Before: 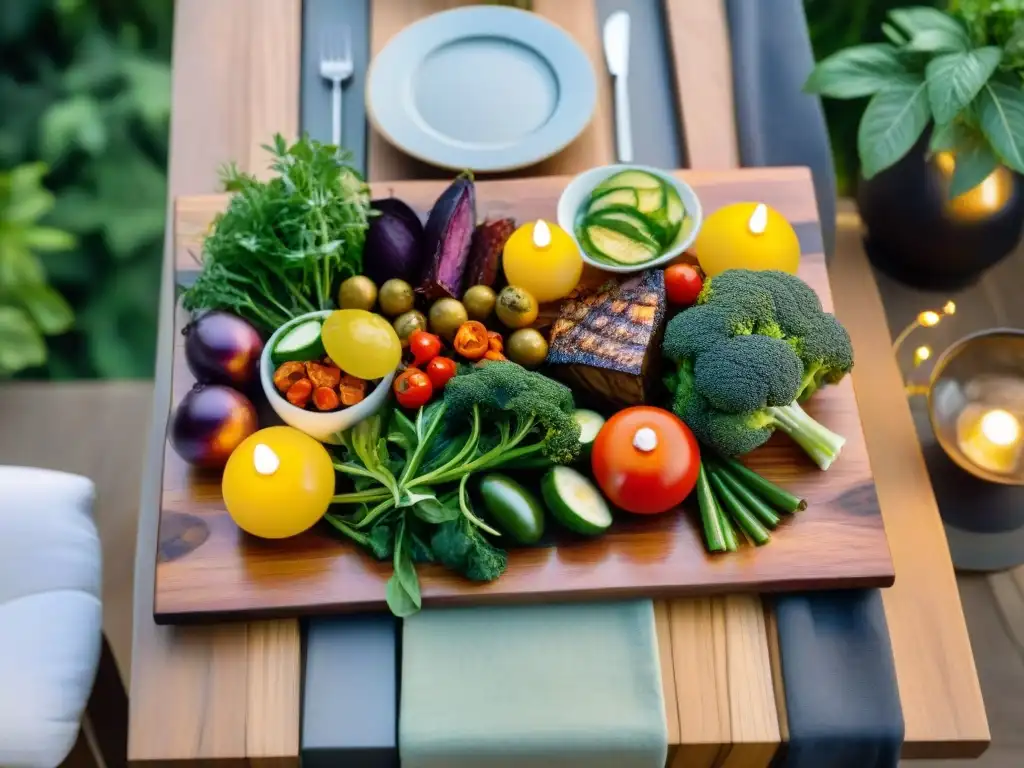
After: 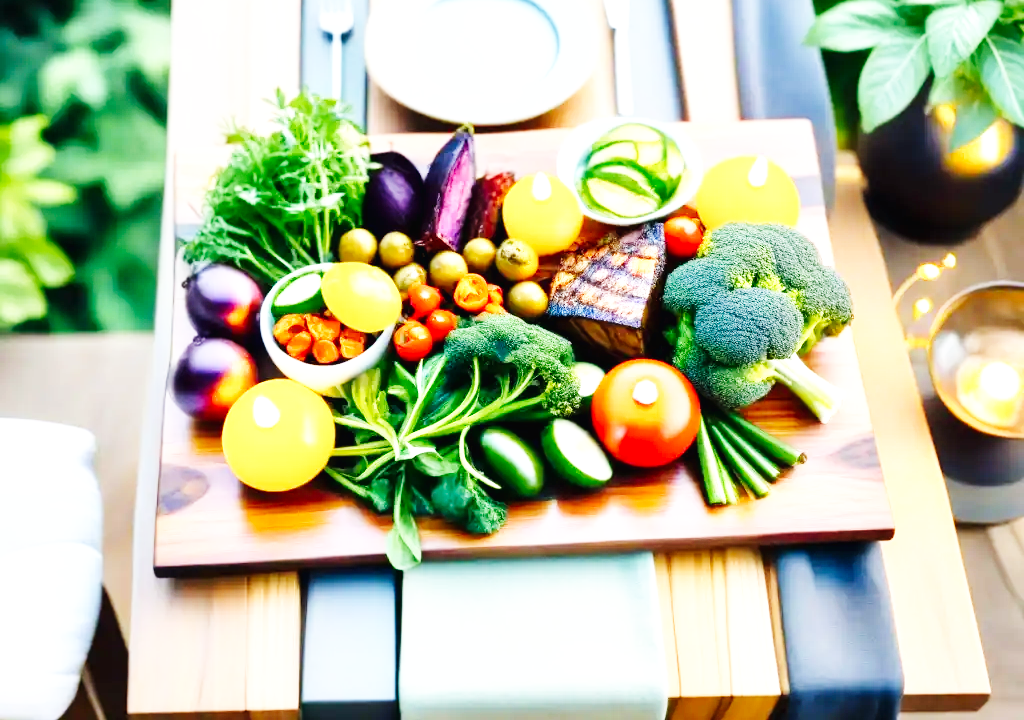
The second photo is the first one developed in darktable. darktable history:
crop and rotate: top 6.25%
exposure: exposure 0.77 EV, compensate highlight preservation false
base curve: curves: ch0 [(0, 0.003) (0.001, 0.002) (0.006, 0.004) (0.02, 0.022) (0.048, 0.086) (0.094, 0.234) (0.162, 0.431) (0.258, 0.629) (0.385, 0.8) (0.548, 0.918) (0.751, 0.988) (1, 1)], preserve colors none
